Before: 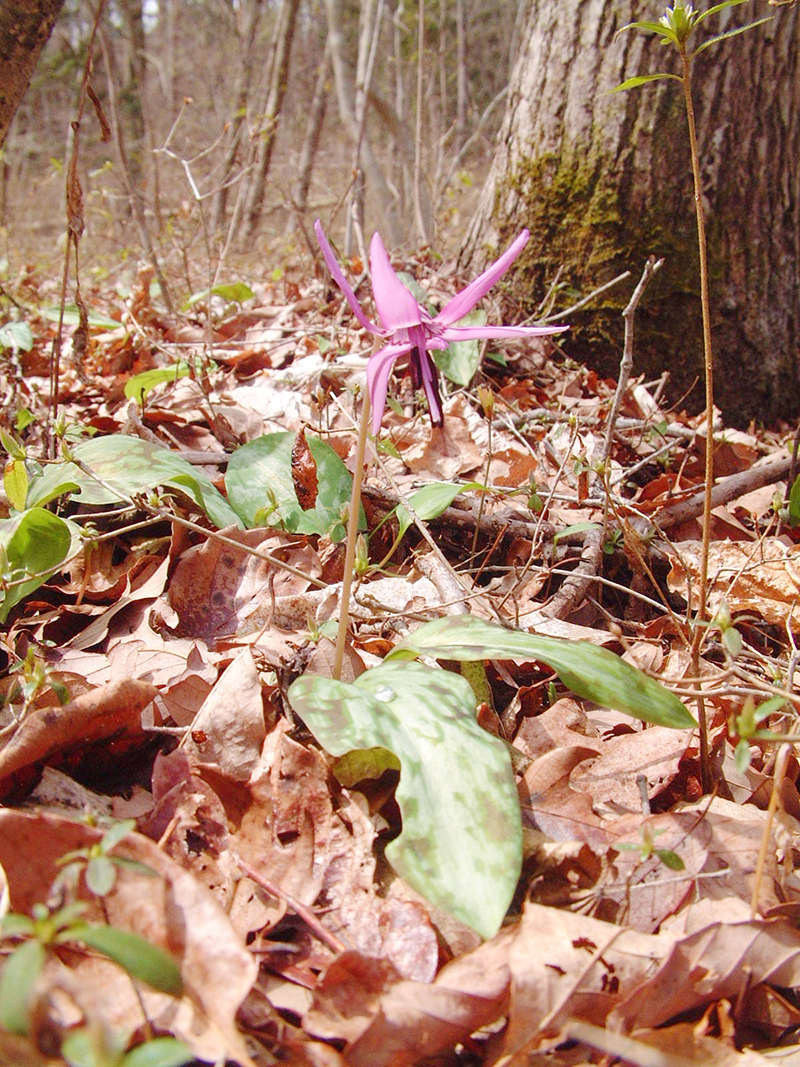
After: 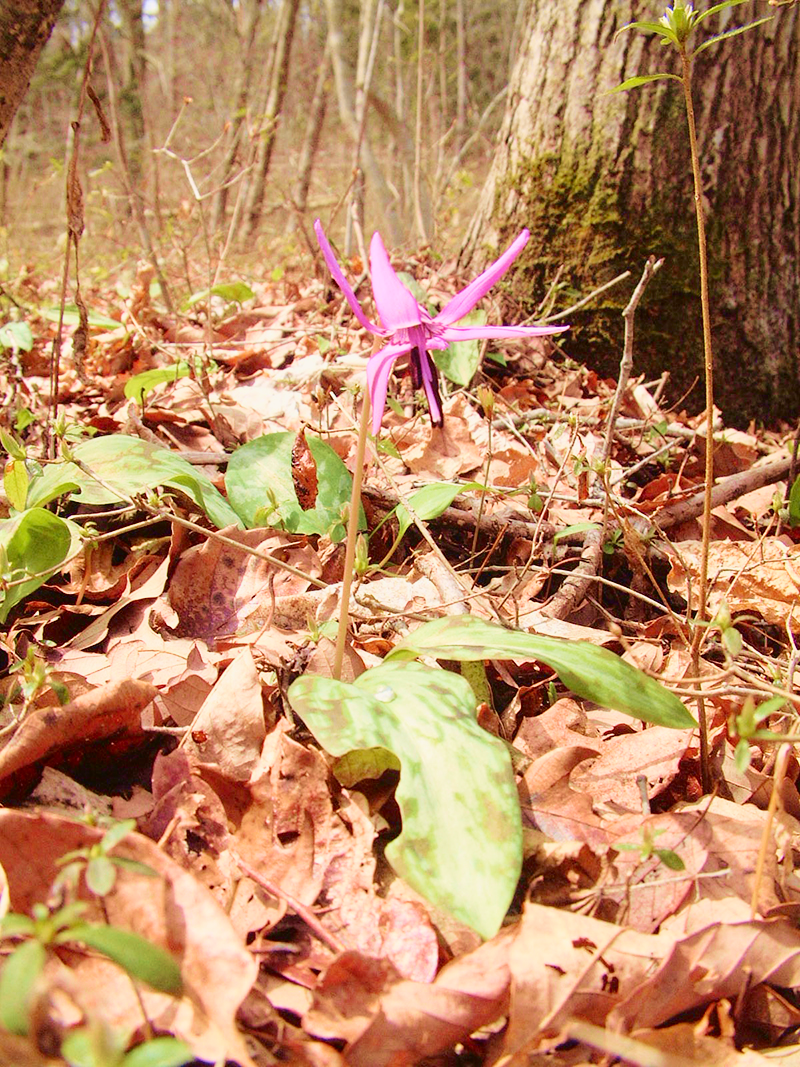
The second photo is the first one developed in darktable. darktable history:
velvia: strength 45%
tone curve: curves: ch0 [(0, 0.021) (0.049, 0.044) (0.152, 0.14) (0.328, 0.377) (0.473, 0.543) (0.641, 0.705) (0.85, 0.894) (1, 0.969)]; ch1 [(0, 0) (0.302, 0.331) (0.433, 0.432) (0.472, 0.47) (0.502, 0.503) (0.527, 0.521) (0.564, 0.58) (0.614, 0.626) (0.677, 0.701) (0.859, 0.885) (1, 1)]; ch2 [(0, 0) (0.33, 0.301) (0.447, 0.44) (0.487, 0.496) (0.502, 0.516) (0.535, 0.563) (0.565, 0.593) (0.608, 0.638) (1, 1)], color space Lab, independent channels, preserve colors none
